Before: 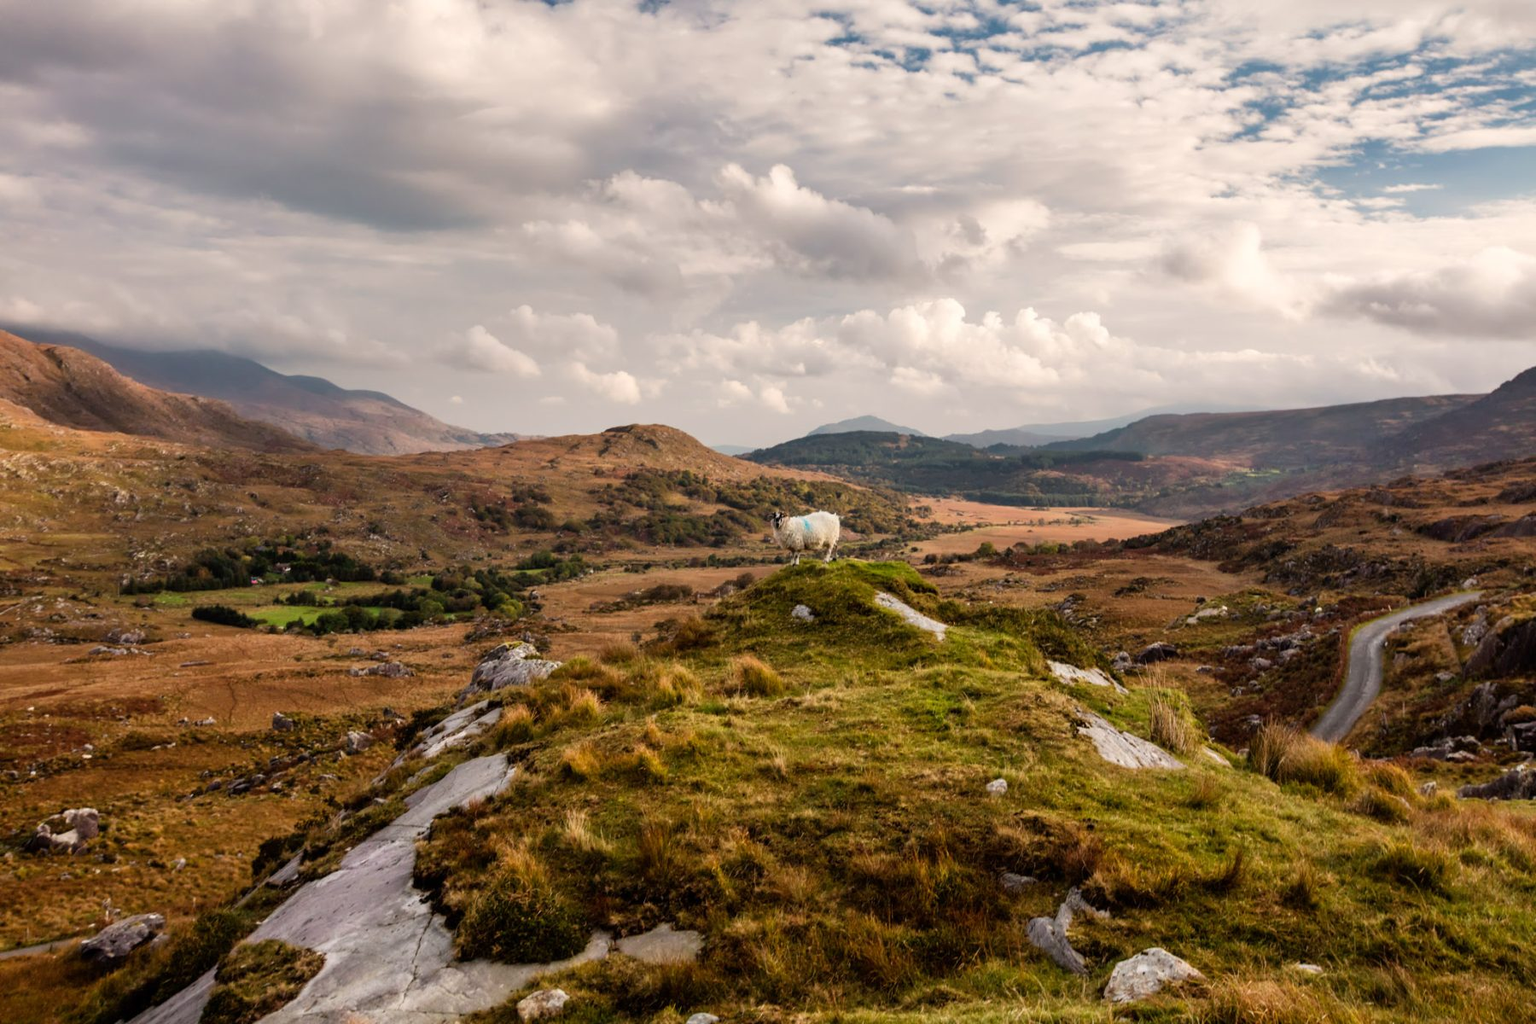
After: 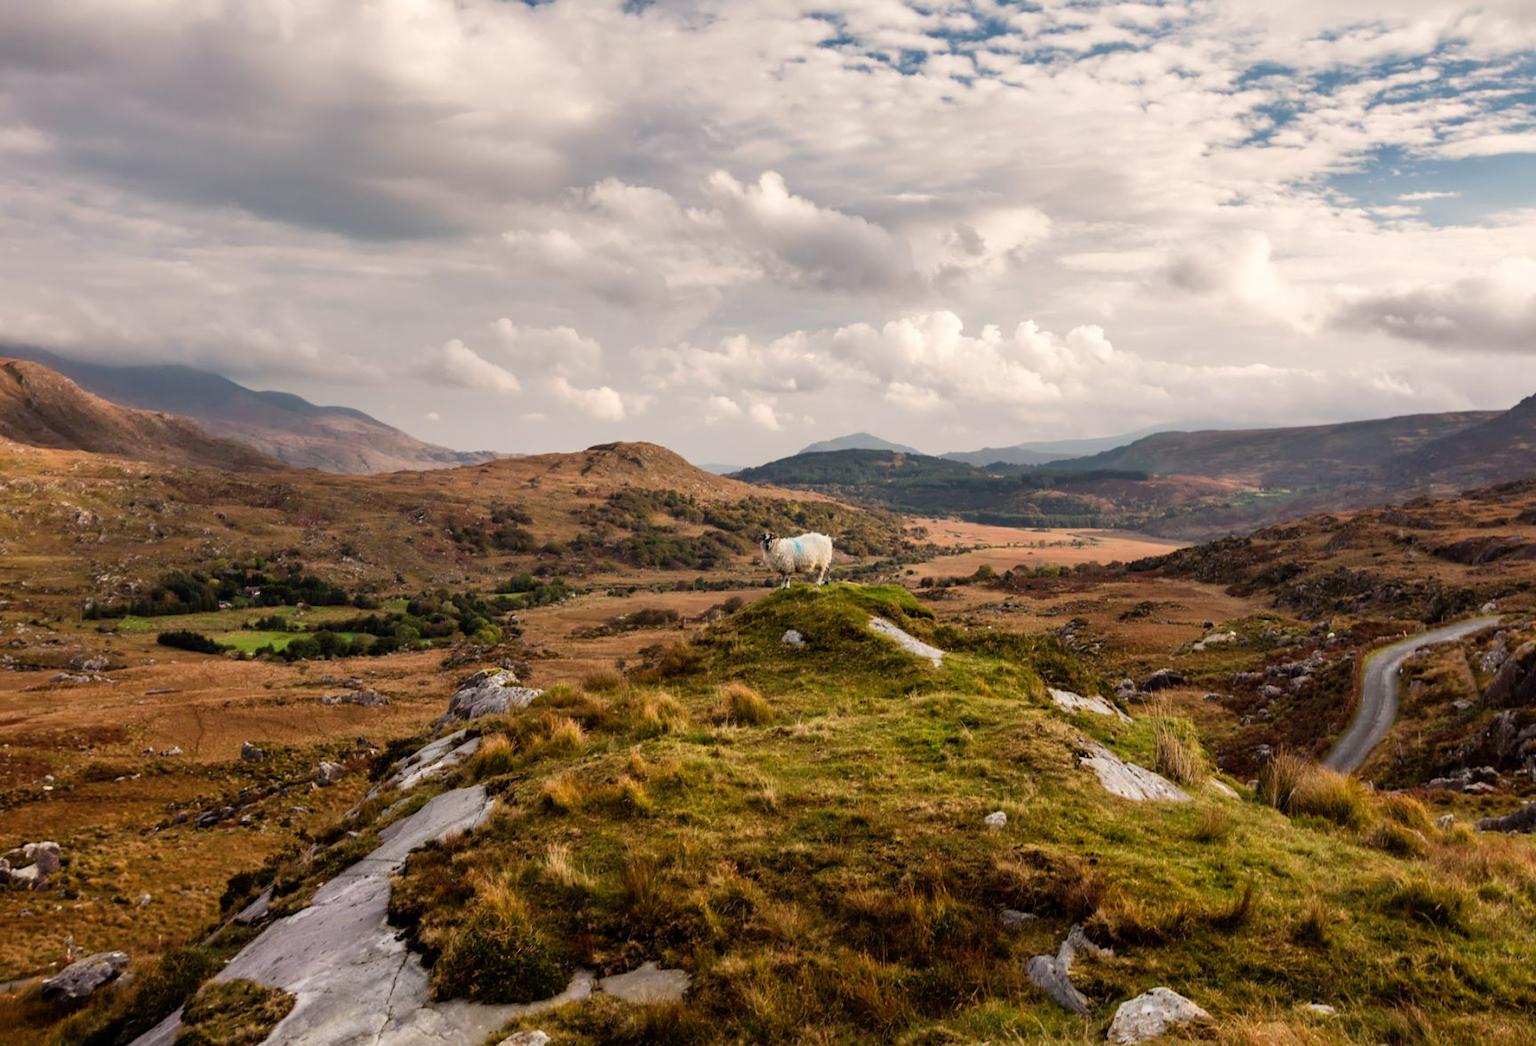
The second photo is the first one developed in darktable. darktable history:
crop and rotate: left 2.698%, right 1.302%, bottom 1.896%
